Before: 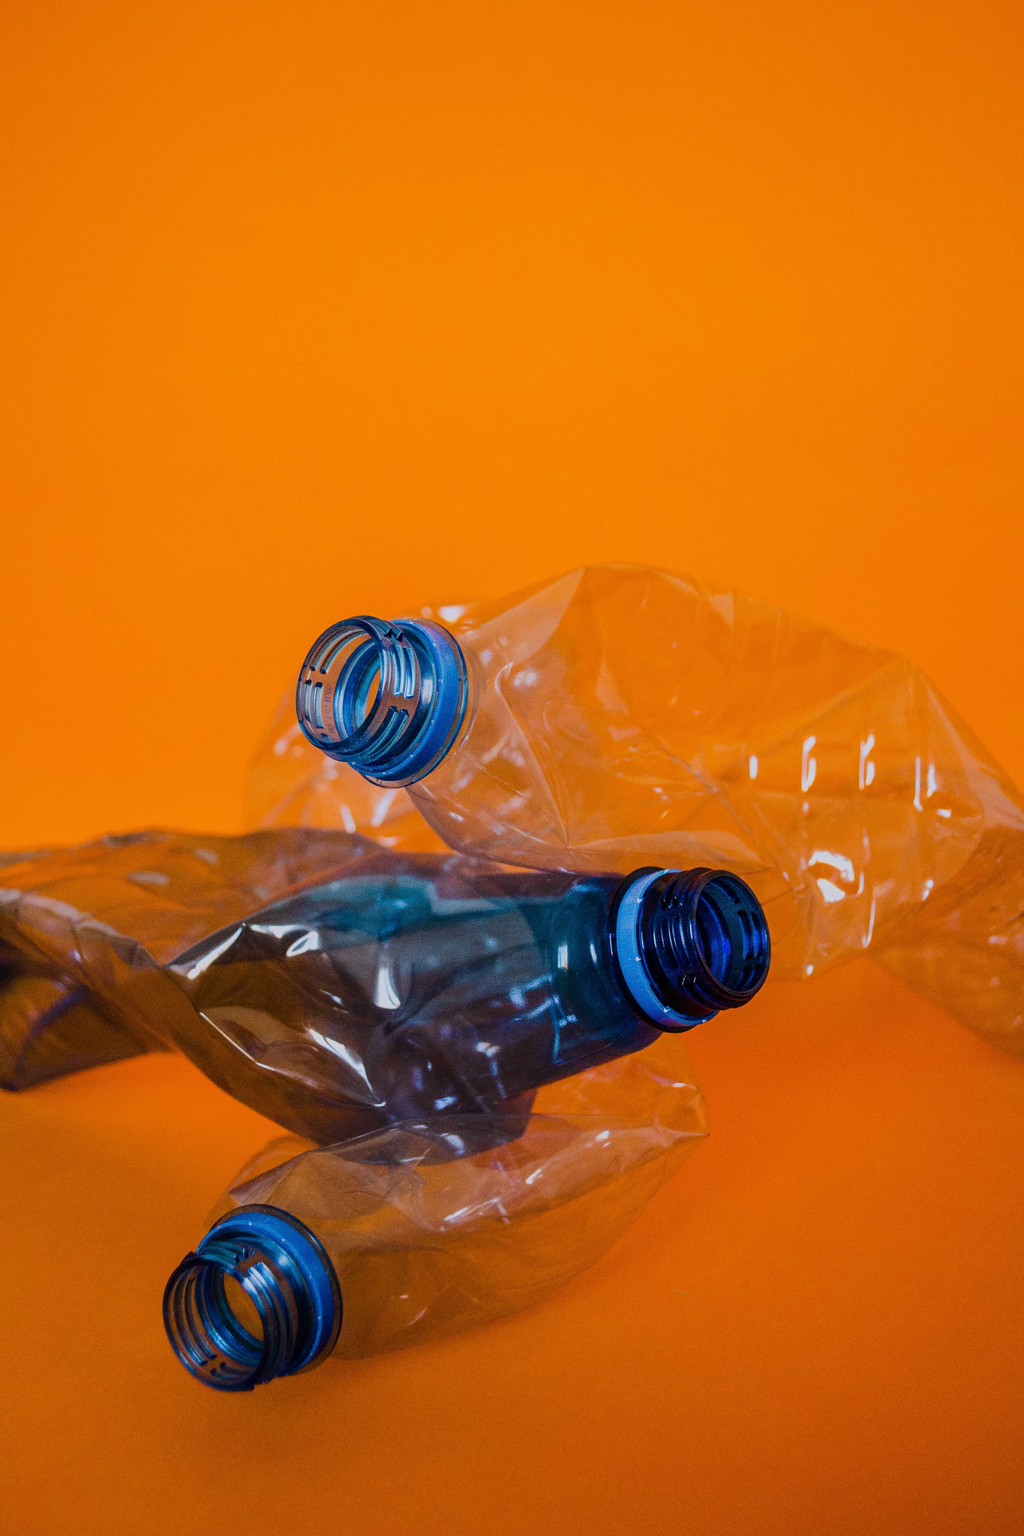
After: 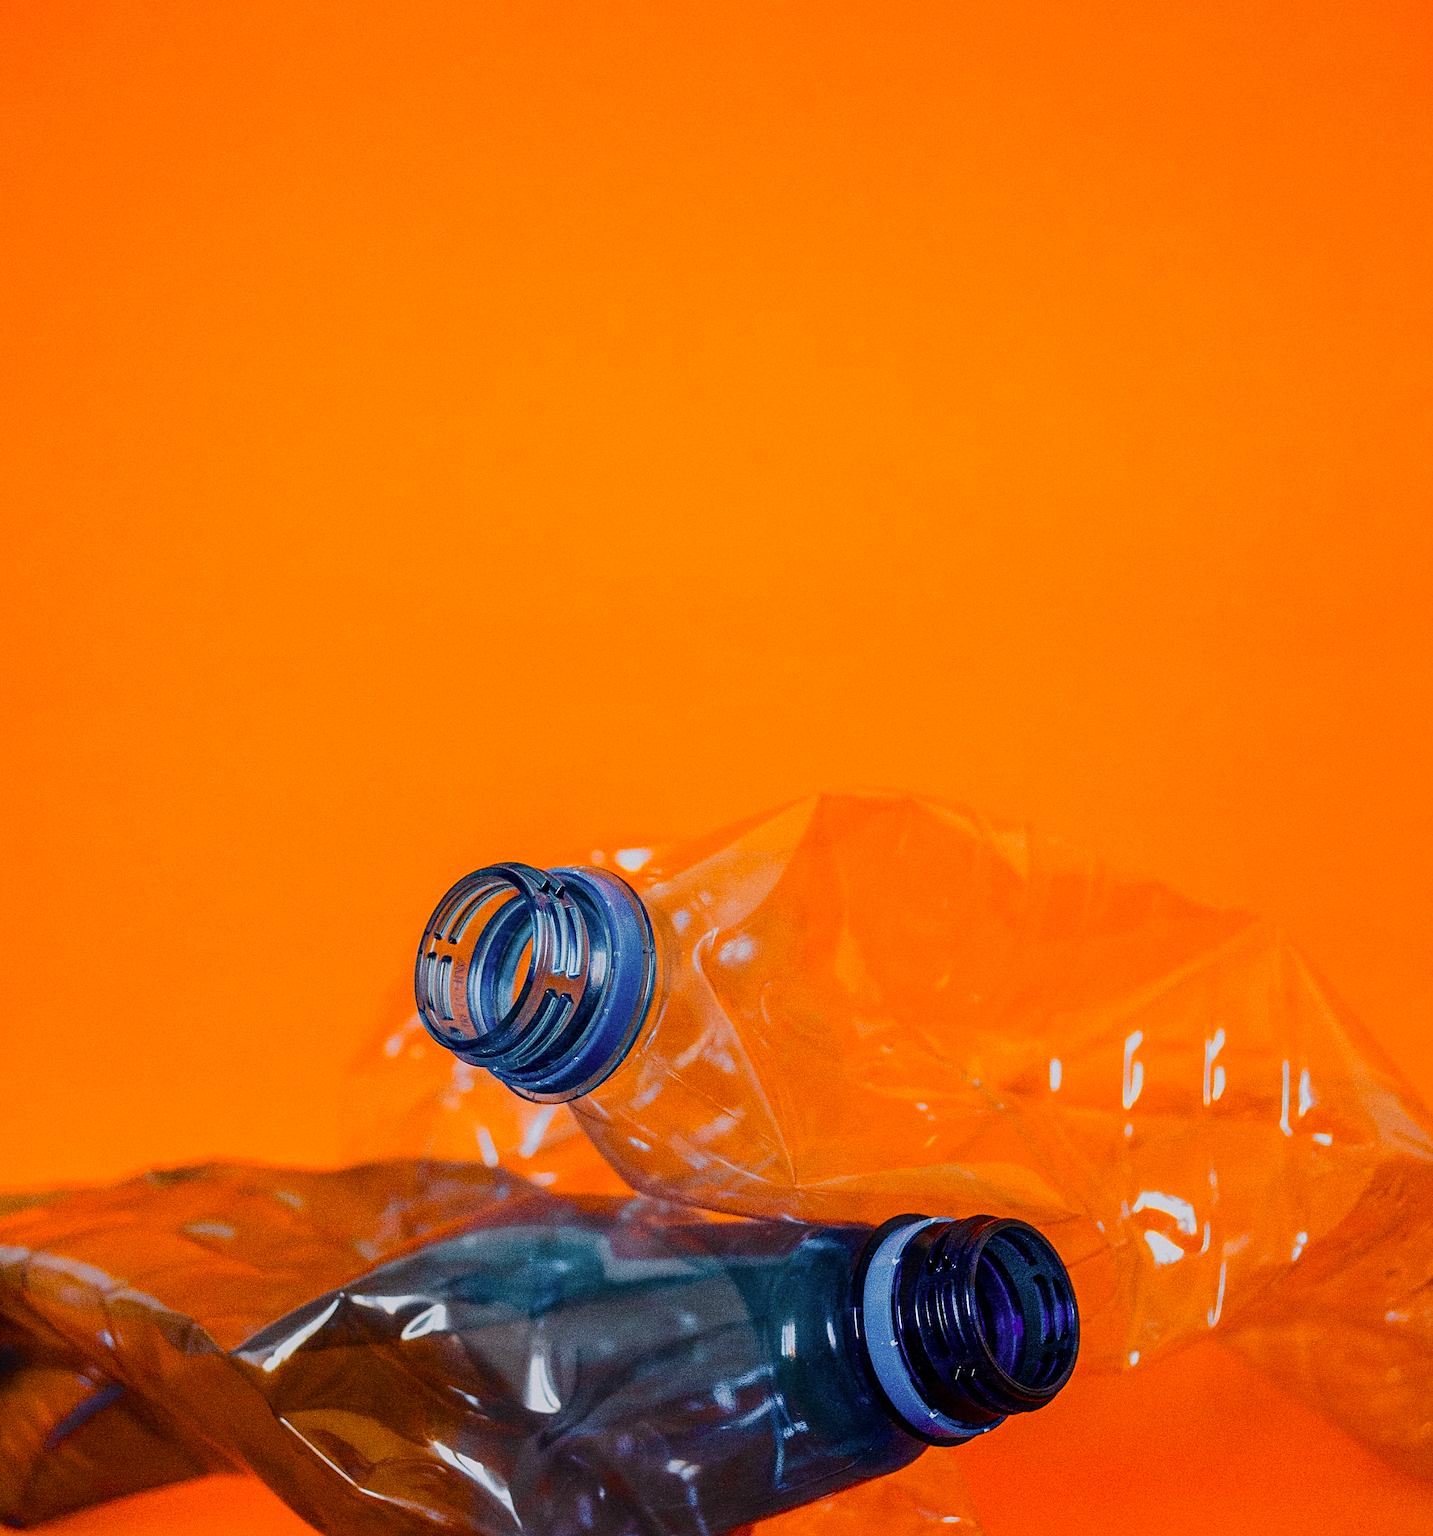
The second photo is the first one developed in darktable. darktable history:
sharpen: on, module defaults
crop: bottom 28.576%
grain: coarseness 0.09 ISO
color zones: curves: ch0 [(0, 0.511) (0.143, 0.531) (0.286, 0.56) (0.429, 0.5) (0.571, 0.5) (0.714, 0.5) (0.857, 0.5) (1, 0.5)]; ch1 [(0, 0.525) (0.143, 0.705) (0.286, 0.715) (0.429, 0.35) (0.571, 0.35) (0.714, 0.35) (0.857, 0.4) (1, 0.4)]; ch2 [(0, 0.572) (0.143, 0.512) (0.286, 0.473) (0.429, 0.45) (0.571, 0.5) (0.714, 0.5) (0.857, 0.518) (1, 0.518)]
color balance rgb: perceptual saturation grading › global saturation 20%, perceptual saturation grading › highlights -25%, perceptual saturation grading › shadows 50%, global vibrance -25%
